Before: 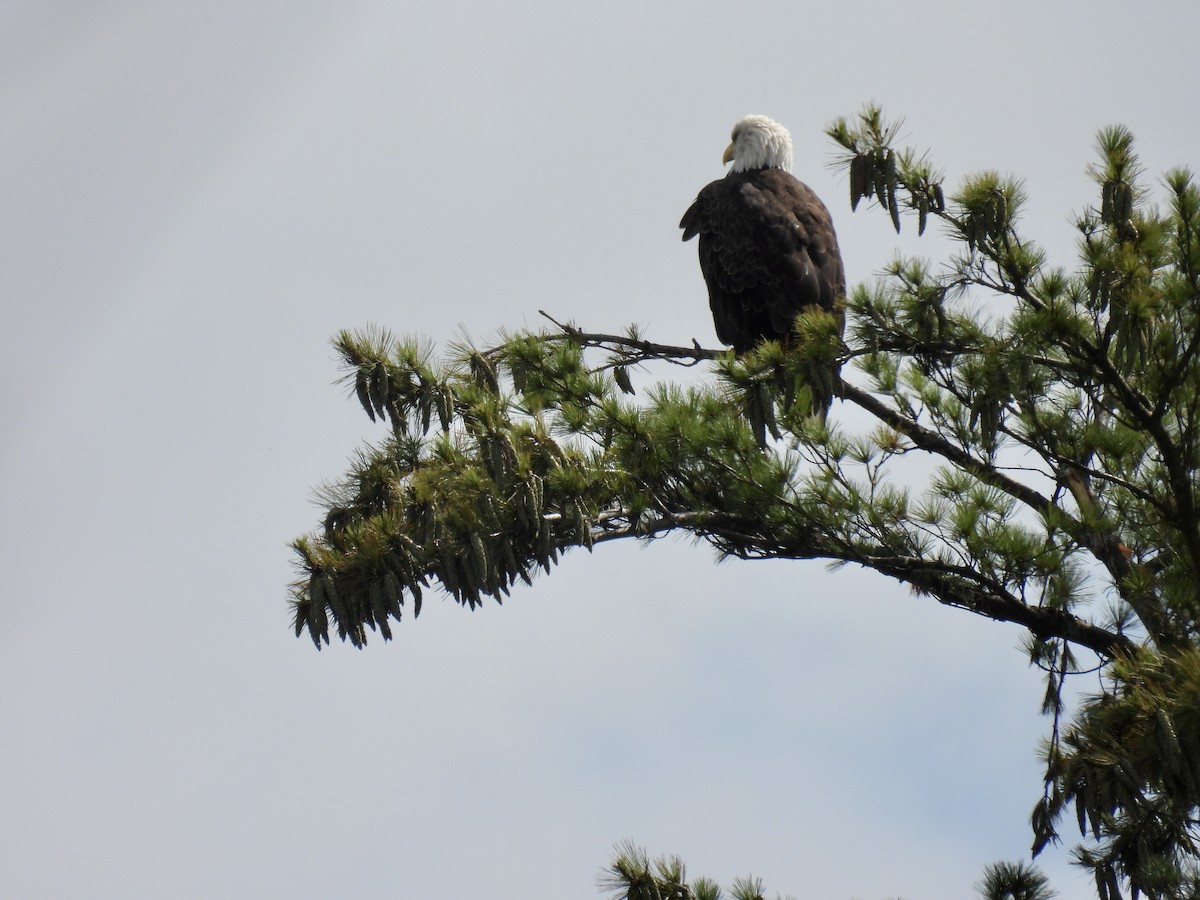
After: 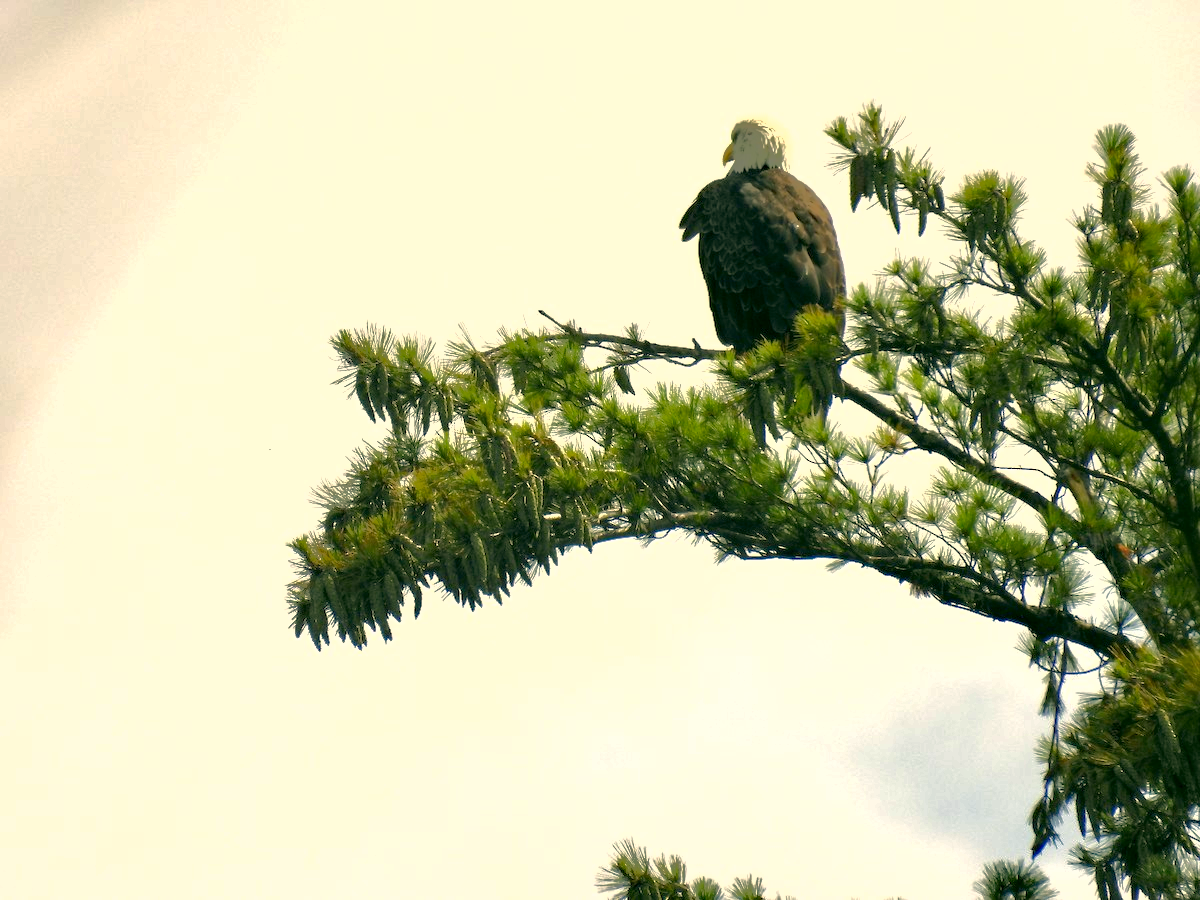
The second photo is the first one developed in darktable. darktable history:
shadows and highlights: shadows 40.22, highlights -59.81, shadows color adjustment 99.17%, highlights color adjustment 0.641%
exposure: black level correction 0.001, exposure 0.966 EV, compensate exposure bias true, compensate highlight preservation false
color correction: highlights a* 4.94, highlights b* 23.89, shadows a* -15.9, shadows b* 3.84
haze removal: adaptive false
